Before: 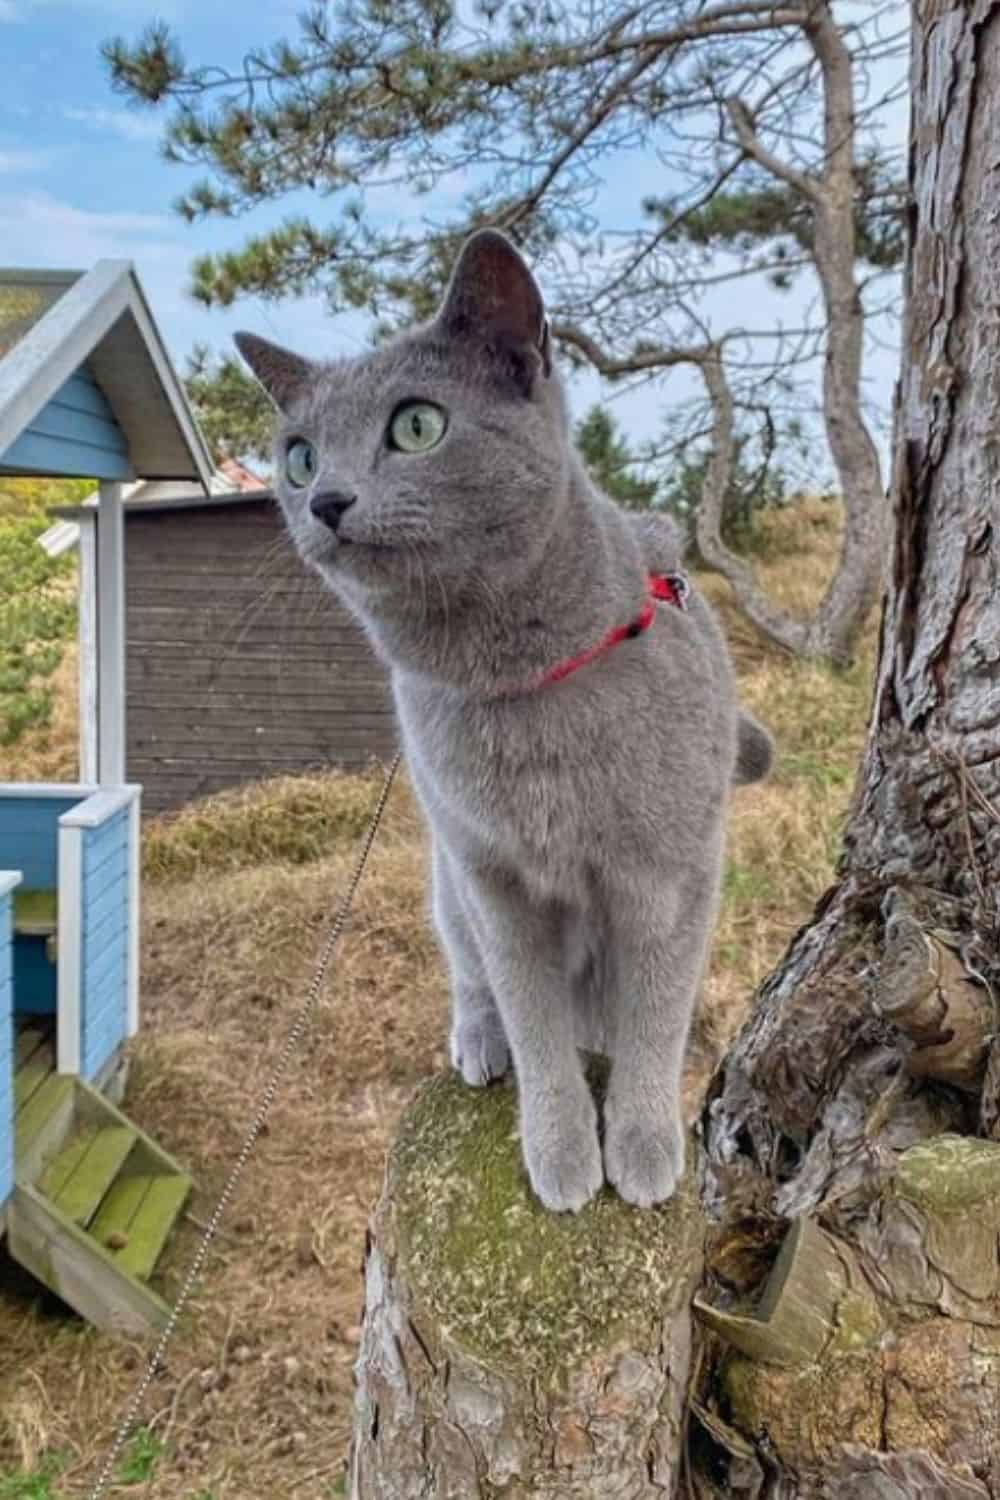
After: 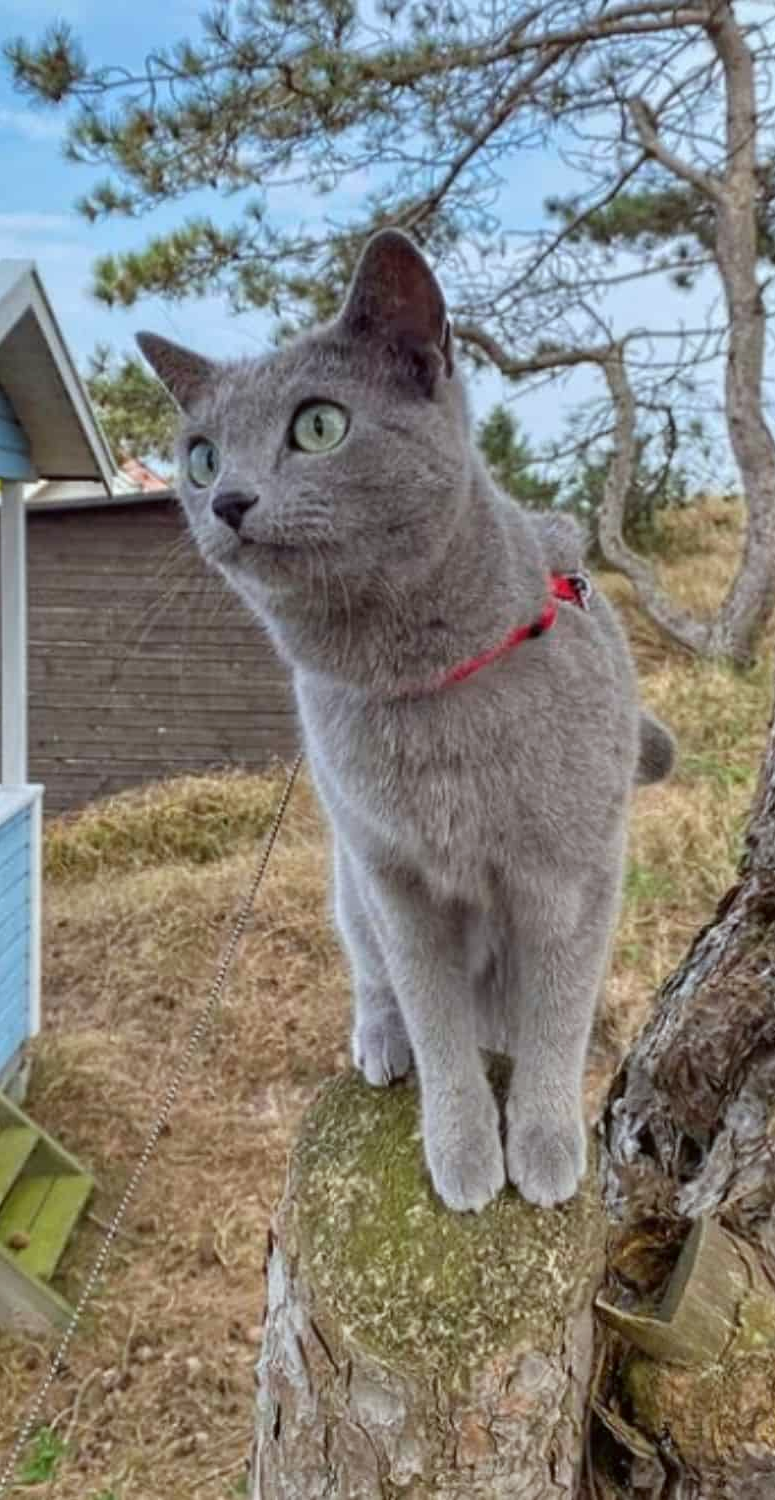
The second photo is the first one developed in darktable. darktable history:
crop: left 9.887%, right 12.574%
color correction: highlights a* -2.89, highlights b* -2.46, shadows a* 2.32, shadows b* 2.97
